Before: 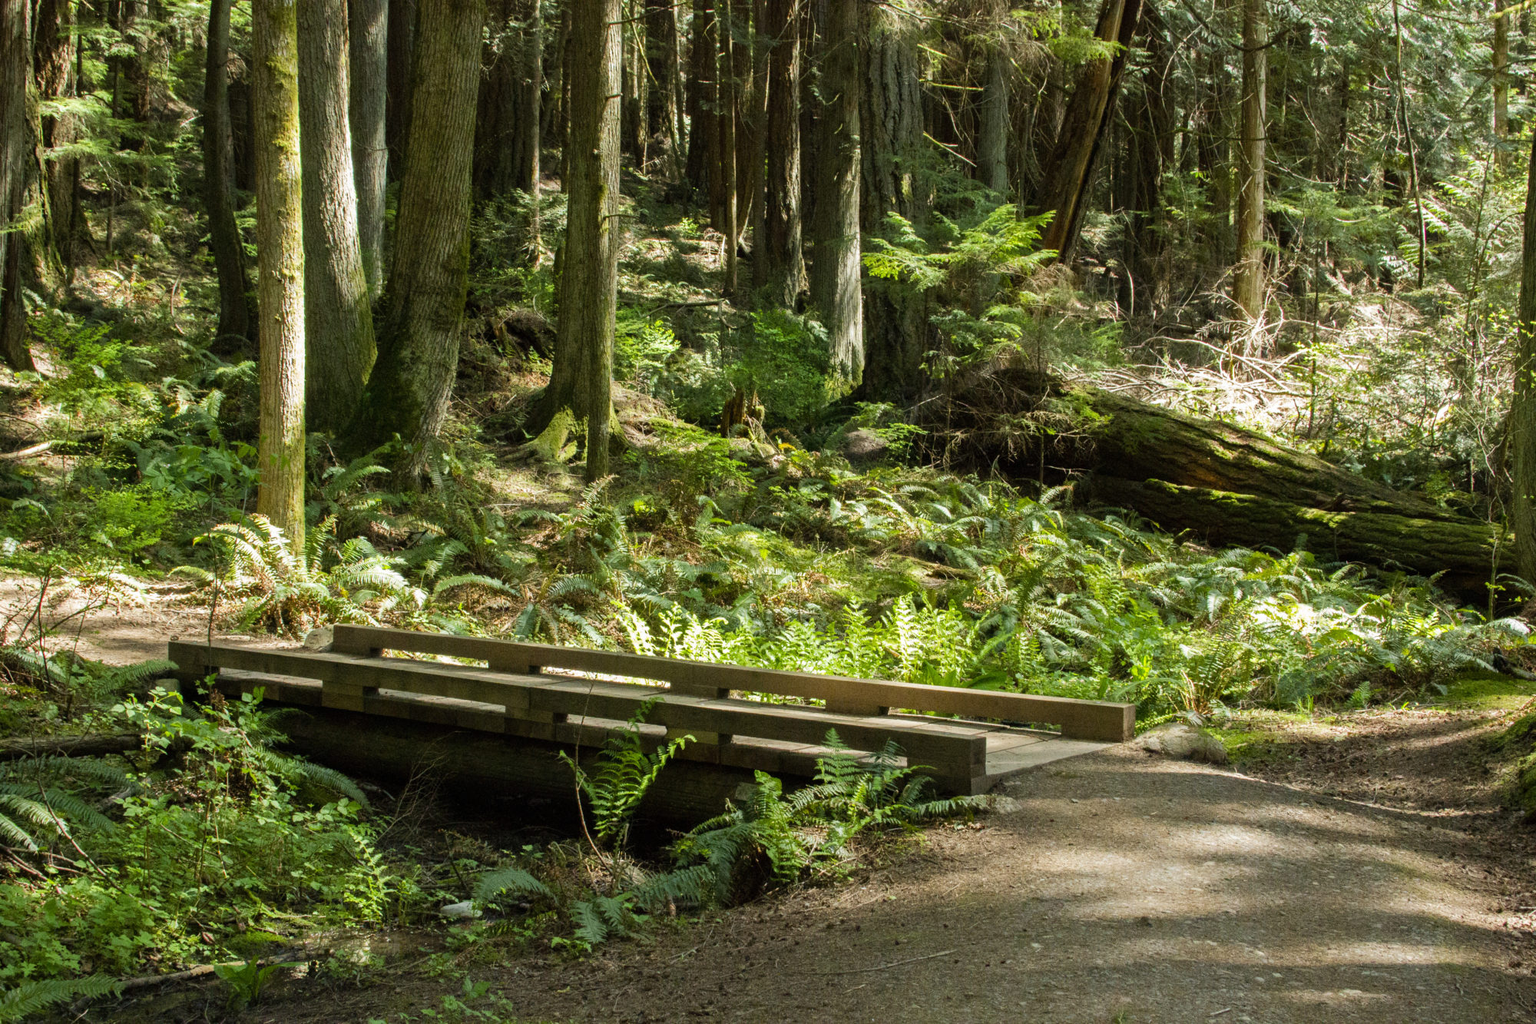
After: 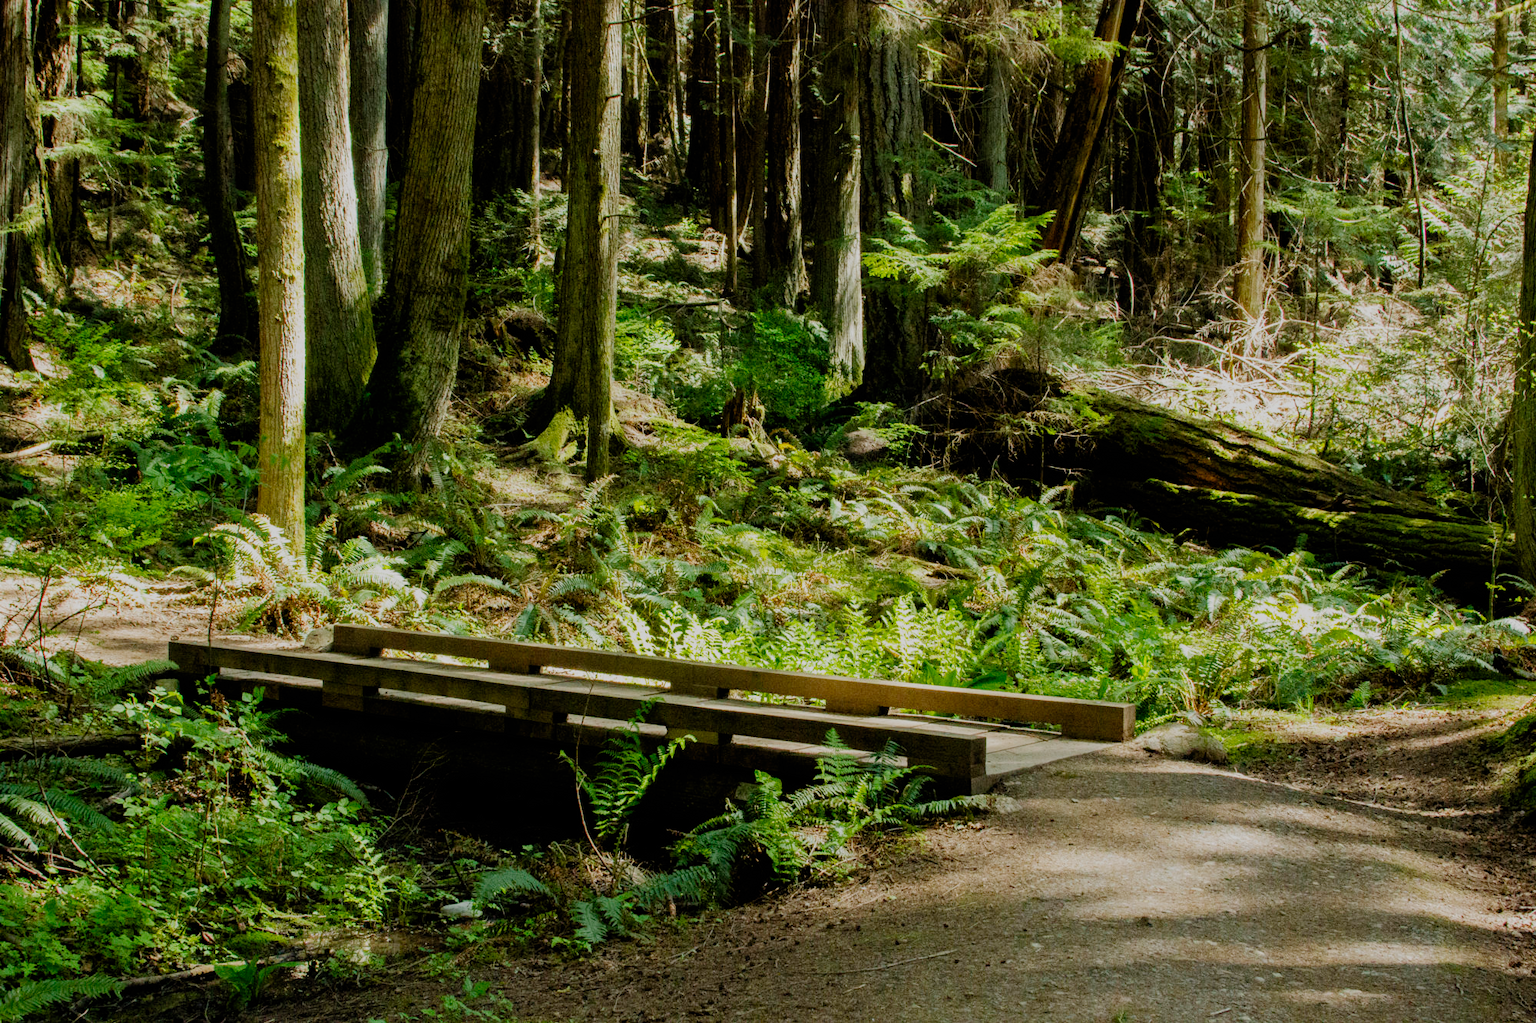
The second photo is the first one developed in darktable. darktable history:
filmic rgb: black relative exposure -6.91 EV, white relative exposure 5.59 EV, threshold 5.98 EV, hardness 2.85, add noise in highlights 0.002, preserve chrominance no, color science v3 (2019), use custom middle-gray values true, contrast in highlights soft, enable highlight reconstruction true
